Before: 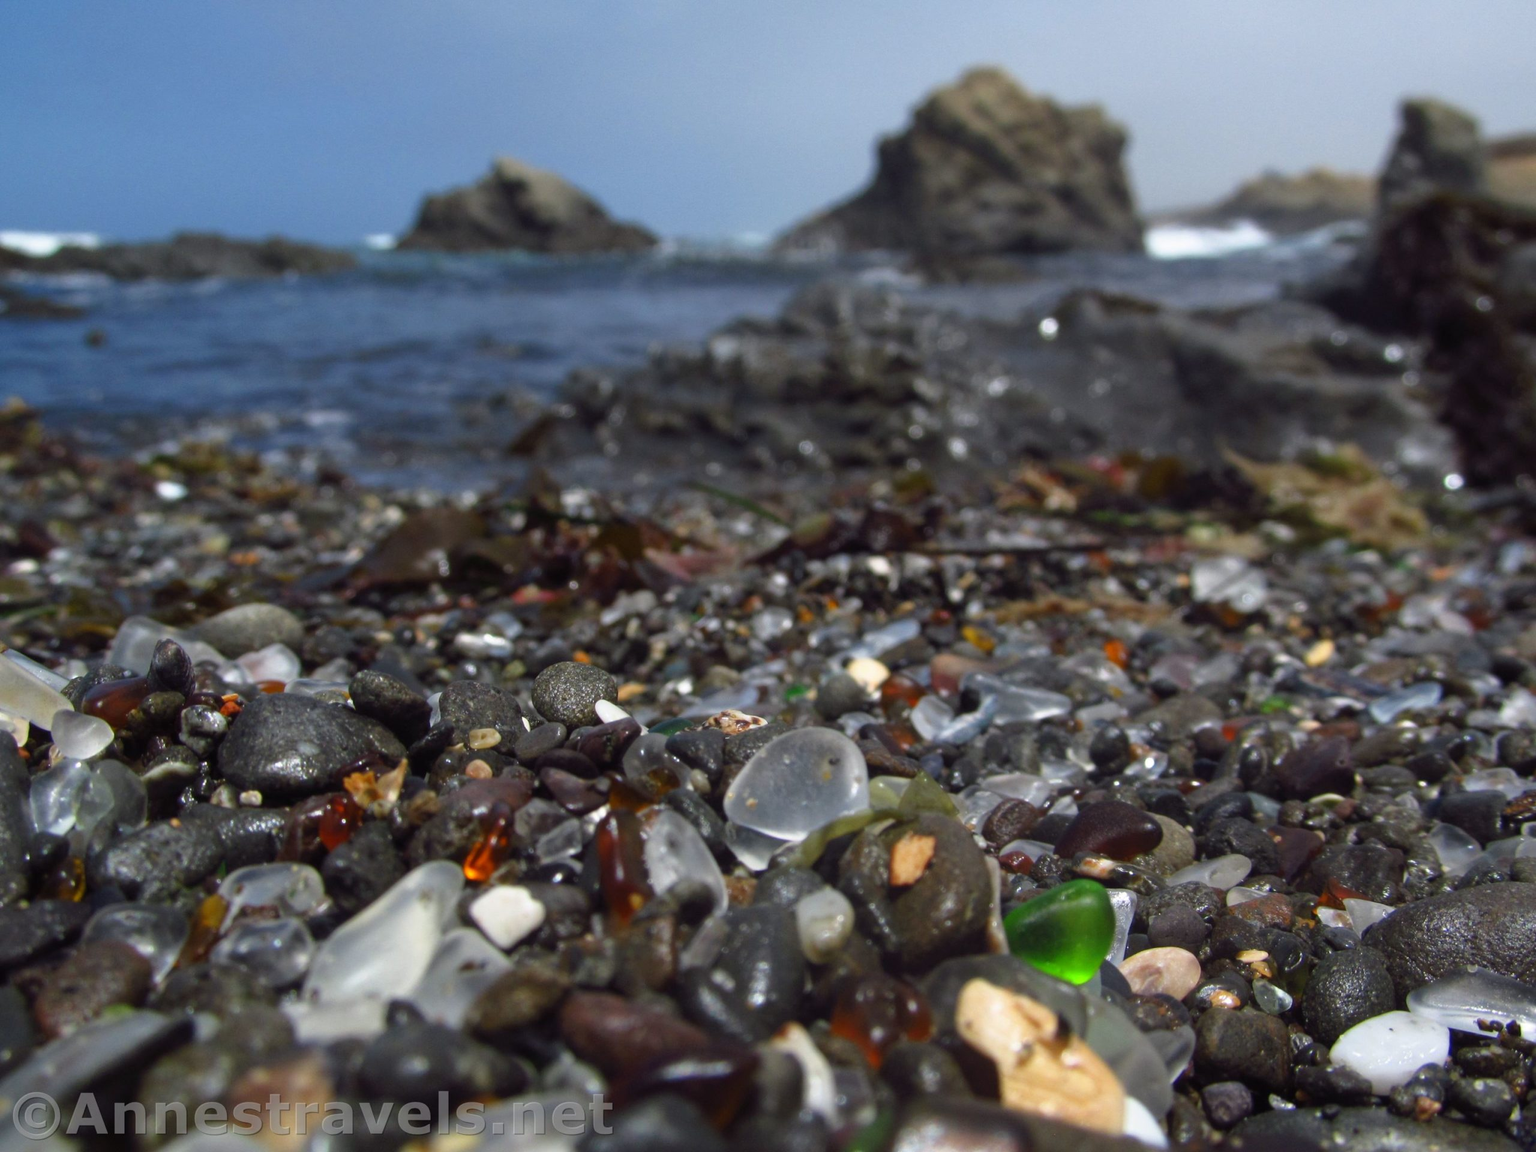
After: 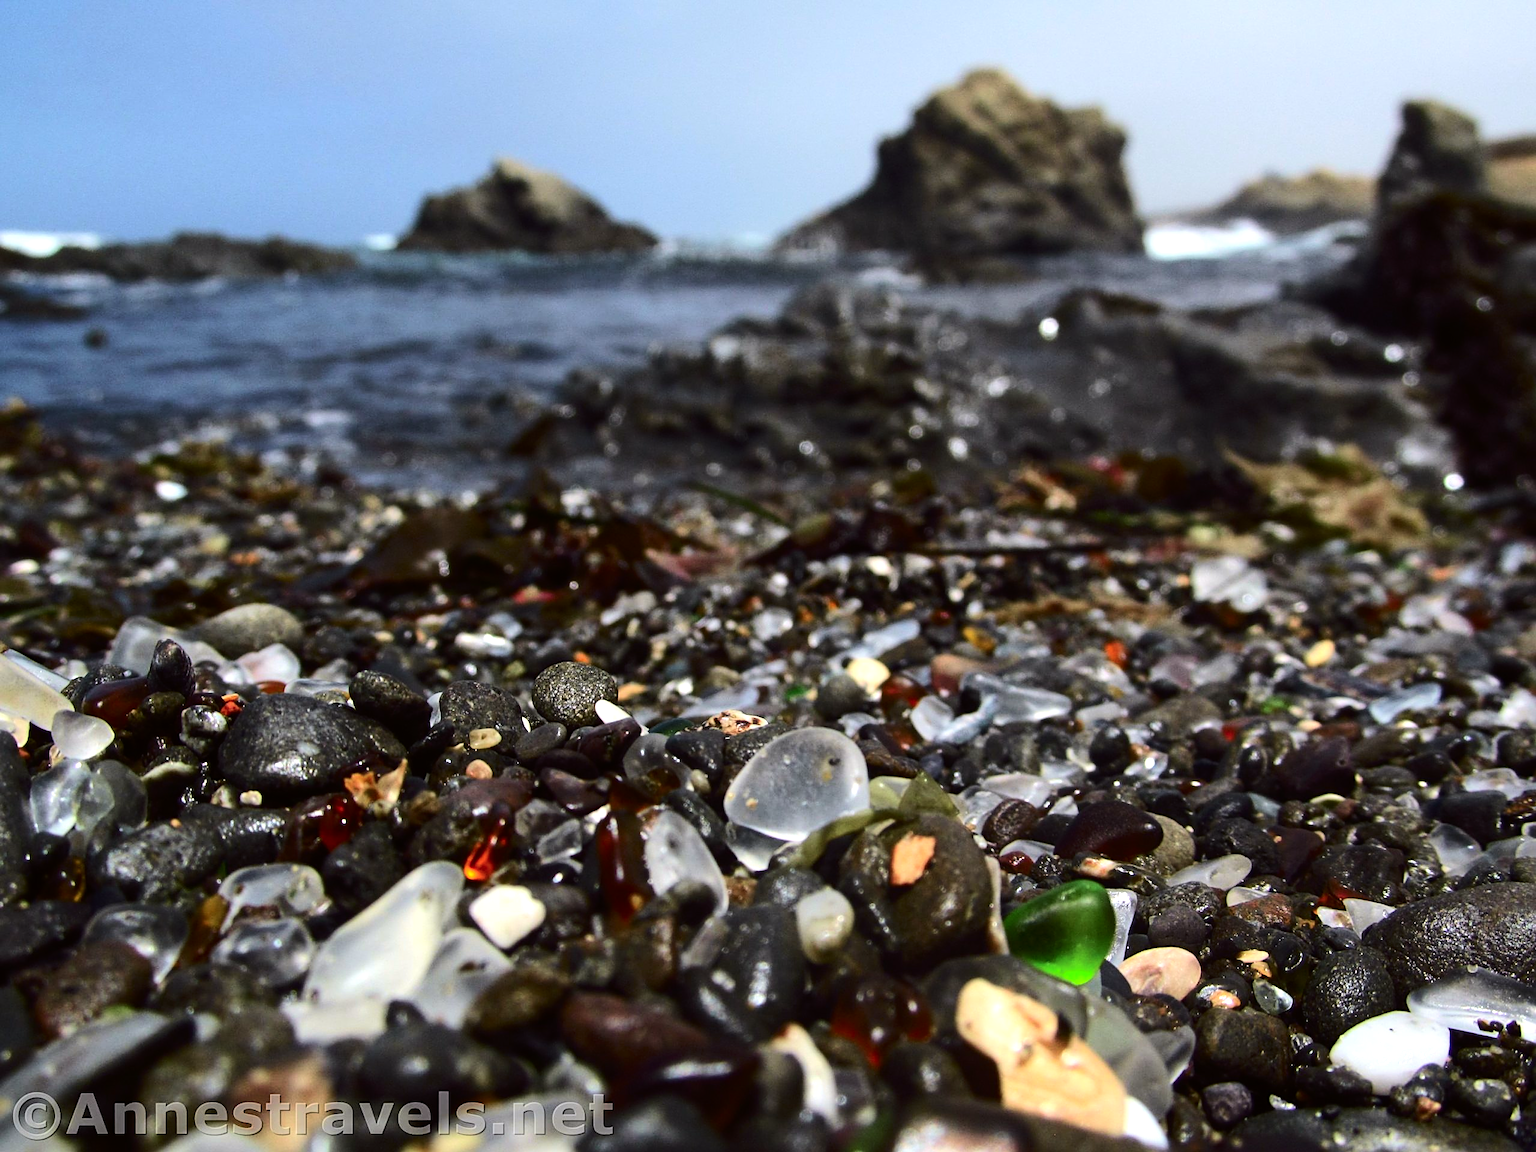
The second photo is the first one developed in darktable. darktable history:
sharpen: on, module defaults
tone equalizer: -8 EV -1.08 EV, -7 EV -1.01 EV, -6 EV -0.867 EV, -5 EV -0.578 EV, -3 EV 0.578 EV, -2 EV 0.867 EV, -1 EV 1.01 EV, +0 EV 1.08 EV, edges refinement/feathering 500, mask exposure compensation -1.57 EV, preserve details no
tone curve: curves: ch0 [(0, 0) (0.091, 0.066) (0.184, 0.16) (0.491, 0.519) (0.748, 0.765) (1, 0.919)]; ch1 [(0, 0) (0.179, 0.173) (0.322, 0.32) (0.424, 0.424) (0.502, 0.504) (0.56, 0.578) (0.631, 0.675) (0.777, 0.806) (1, 1)]; ch2 [(0, 0) (0.434, 0.447) (0.483, 0.487) (0.547, 0.573) (0.676, 0.673) (1, 1)], color space Lab, independent channels, preserve colors none
